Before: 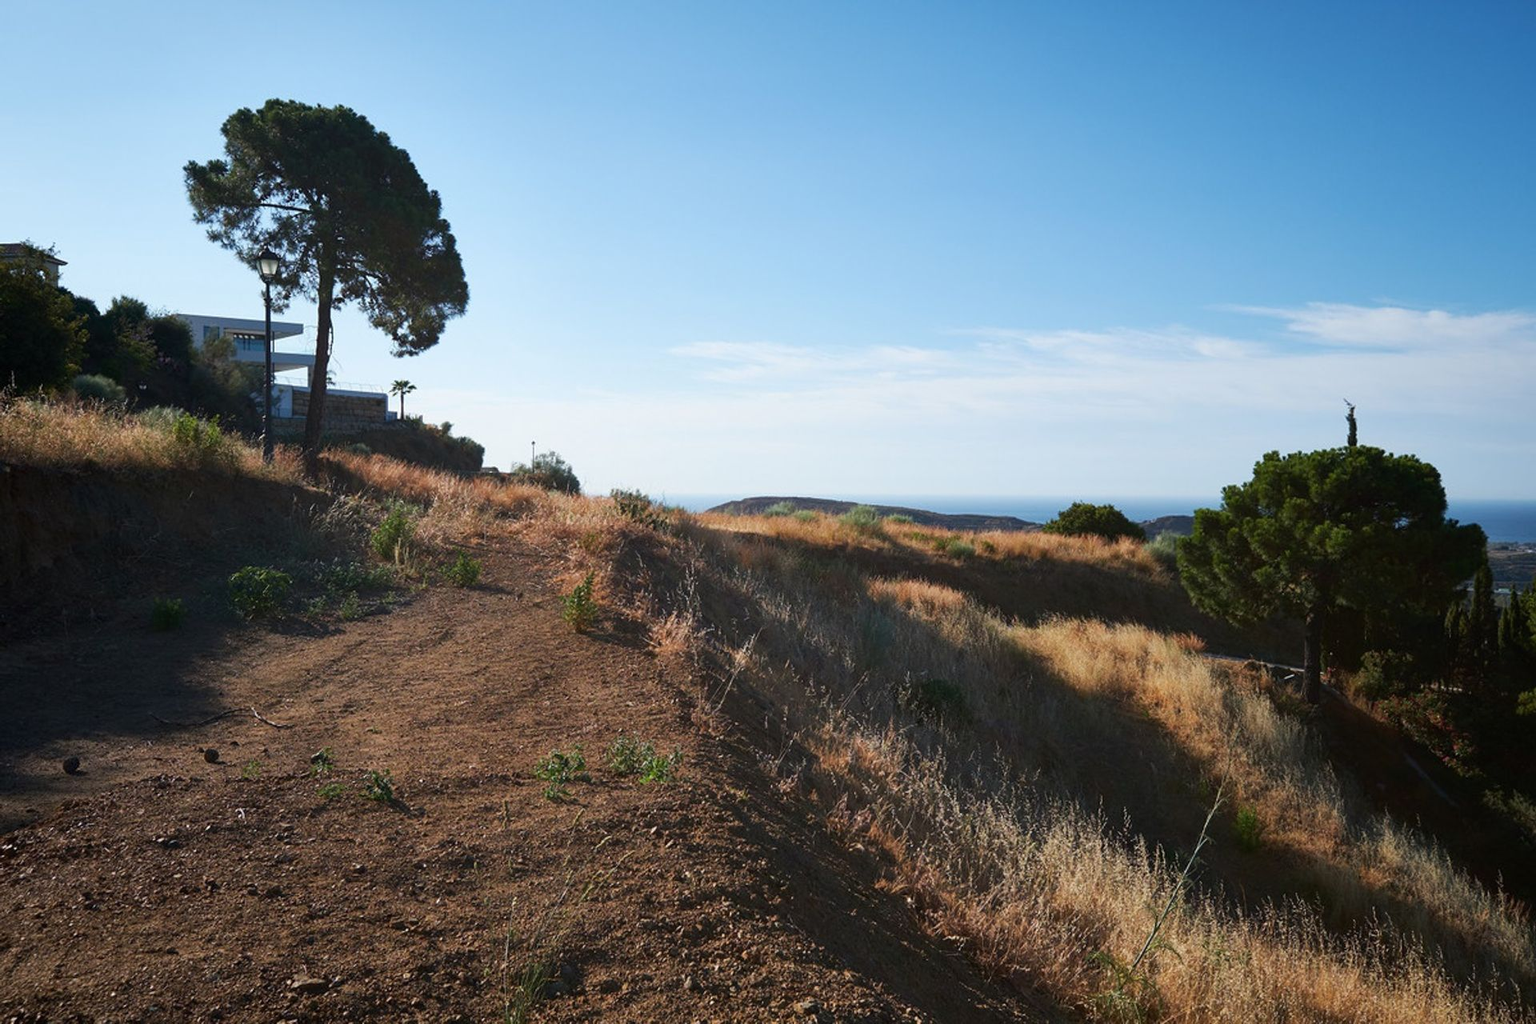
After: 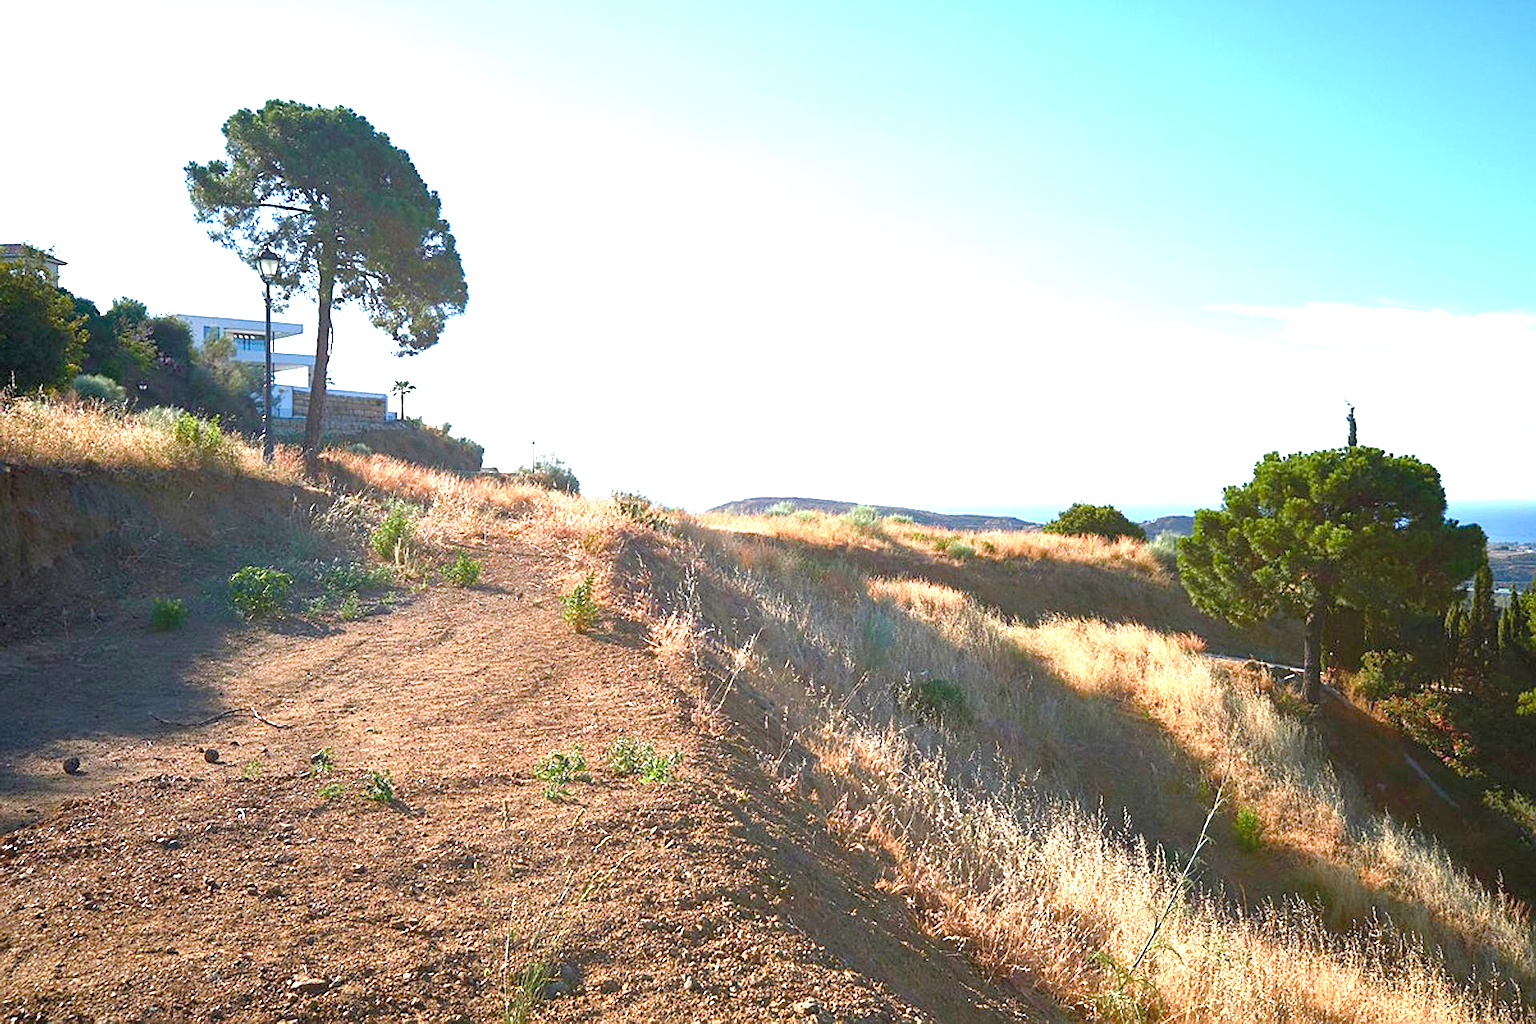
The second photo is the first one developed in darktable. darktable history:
exposure: black level correction 0, exposure 1.694 EV, compensate highlight preservation false
sharpen: on, module defaults
color balance rgb: linear chroma grading › global chroma 14.817%, perceptual saturation grading › global saturation 20%, perceptual saturation grading › highlights -50.386%, perceptual saturation grading › shadows 31.057%
contrast brightness saturation: brightness 0.15
